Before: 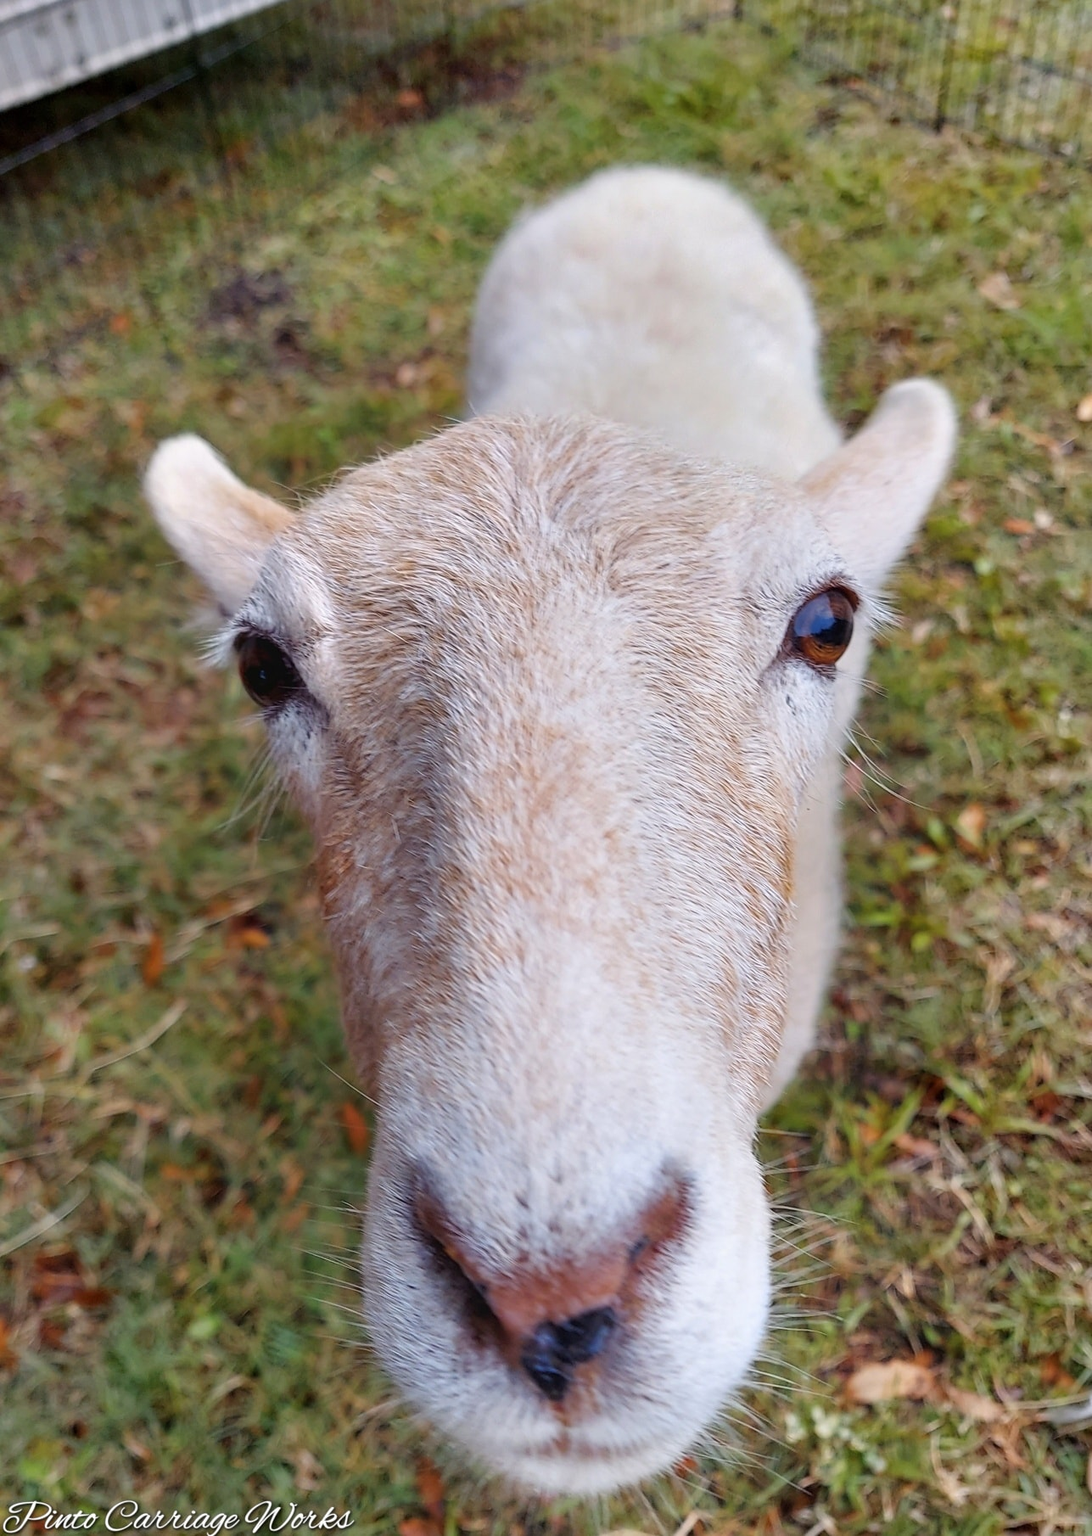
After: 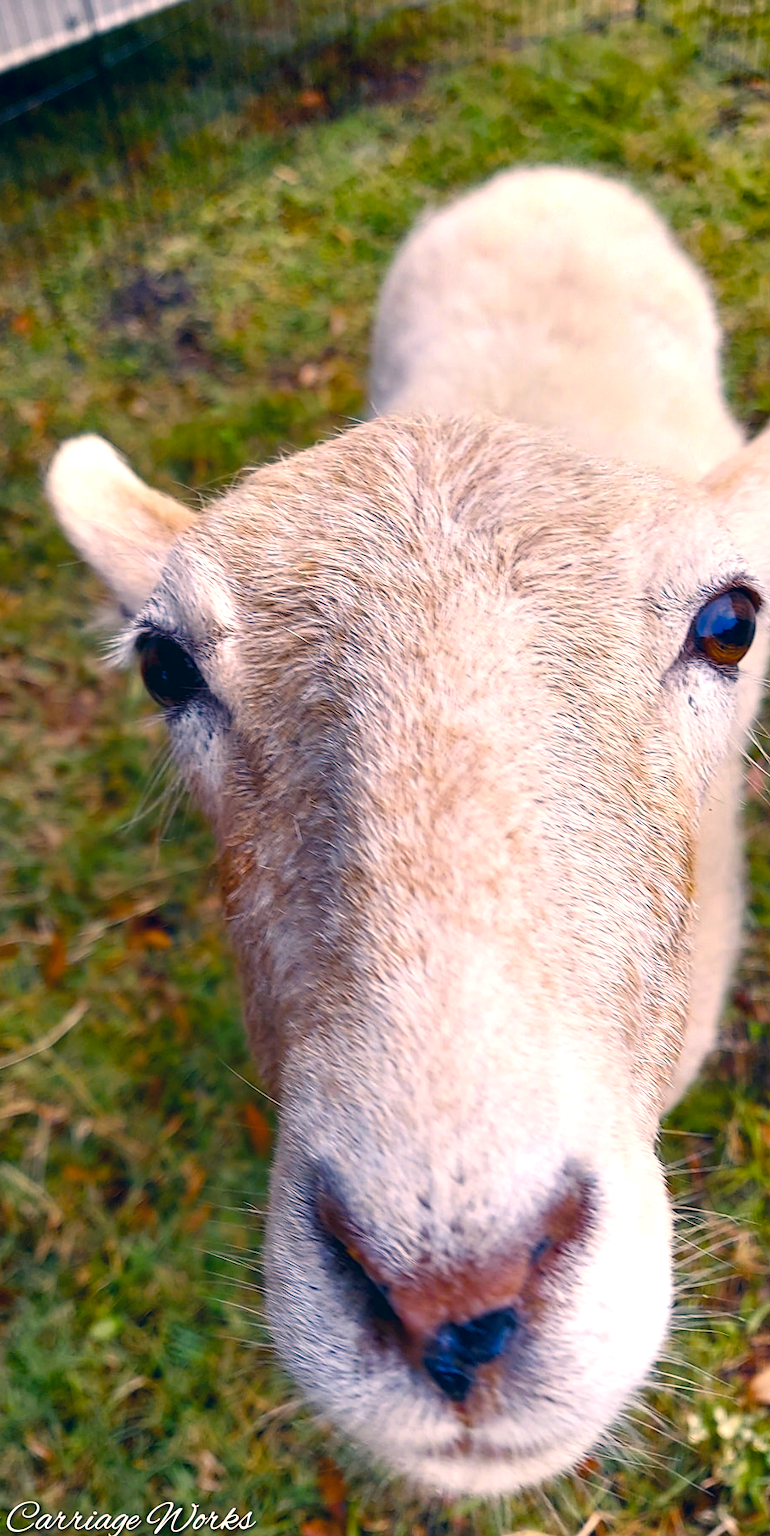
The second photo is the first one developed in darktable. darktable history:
crop and rotate: left 9.074%, right 20.336%
color balance rgb: perceptual saturation grading › global saturation 45.952%, perceptual saturation grading › highlights -50.267%, perceptual saturation grading › shadows 30.989%, perceptual brilliance grading › global brilliance 15.075%, perceptual brilliance grading › shadows -35.342%, global vibrance 20%
color correction: highlights a* 10.37, highlights b* 14.62, shadows a* -9.86, shadows b* -14.93
